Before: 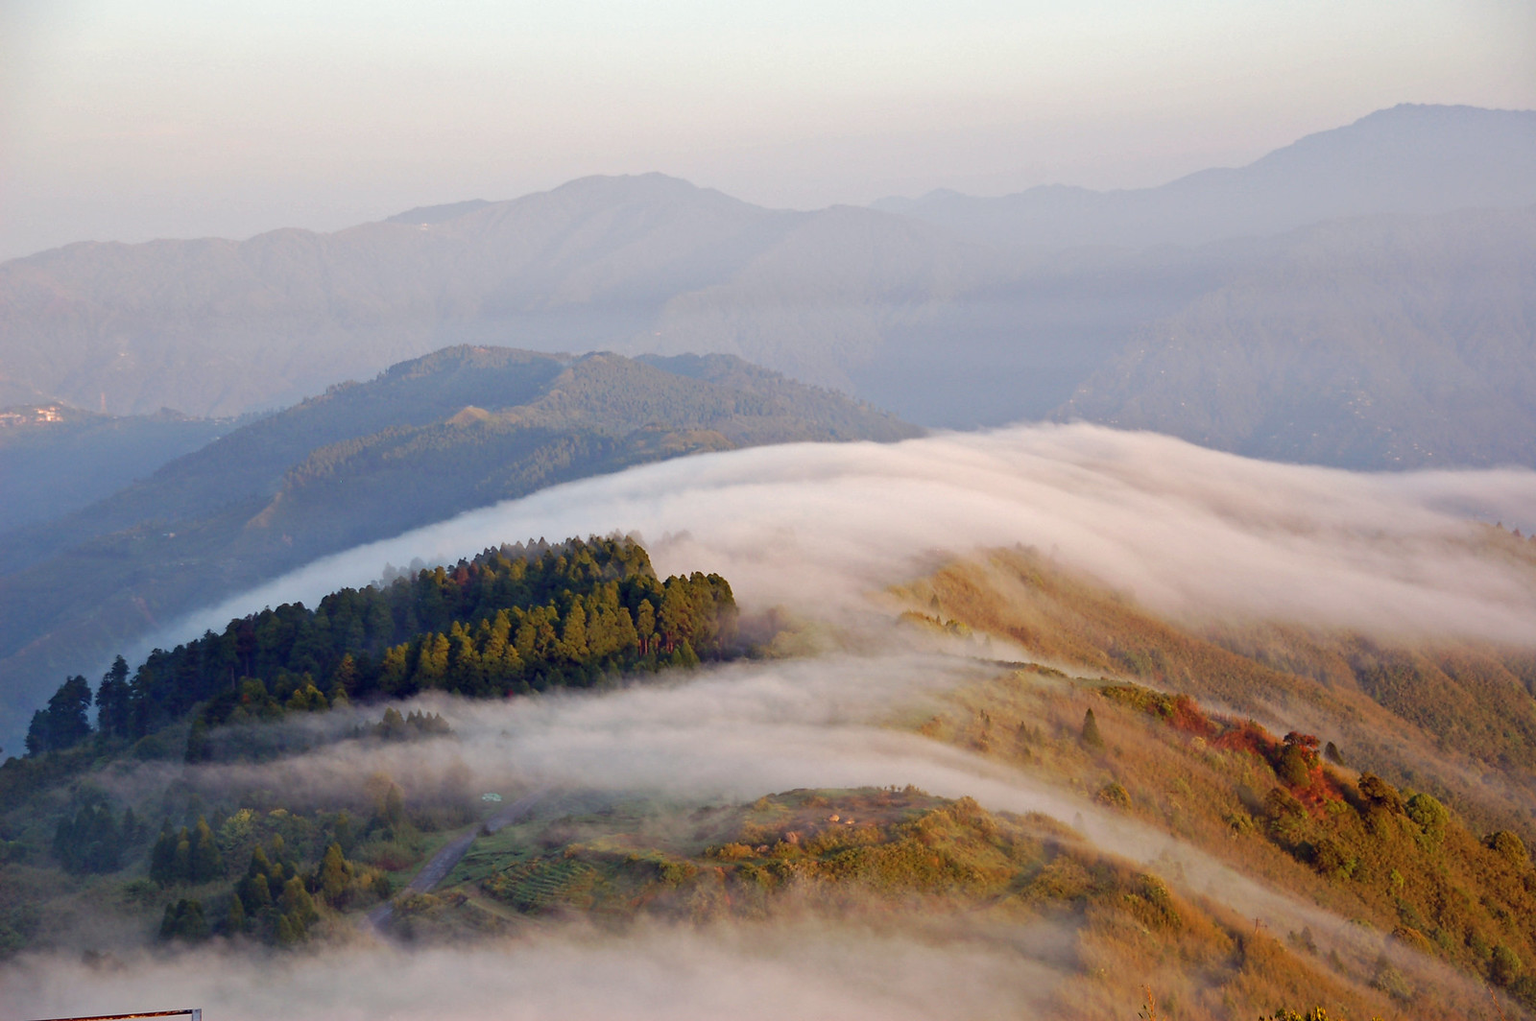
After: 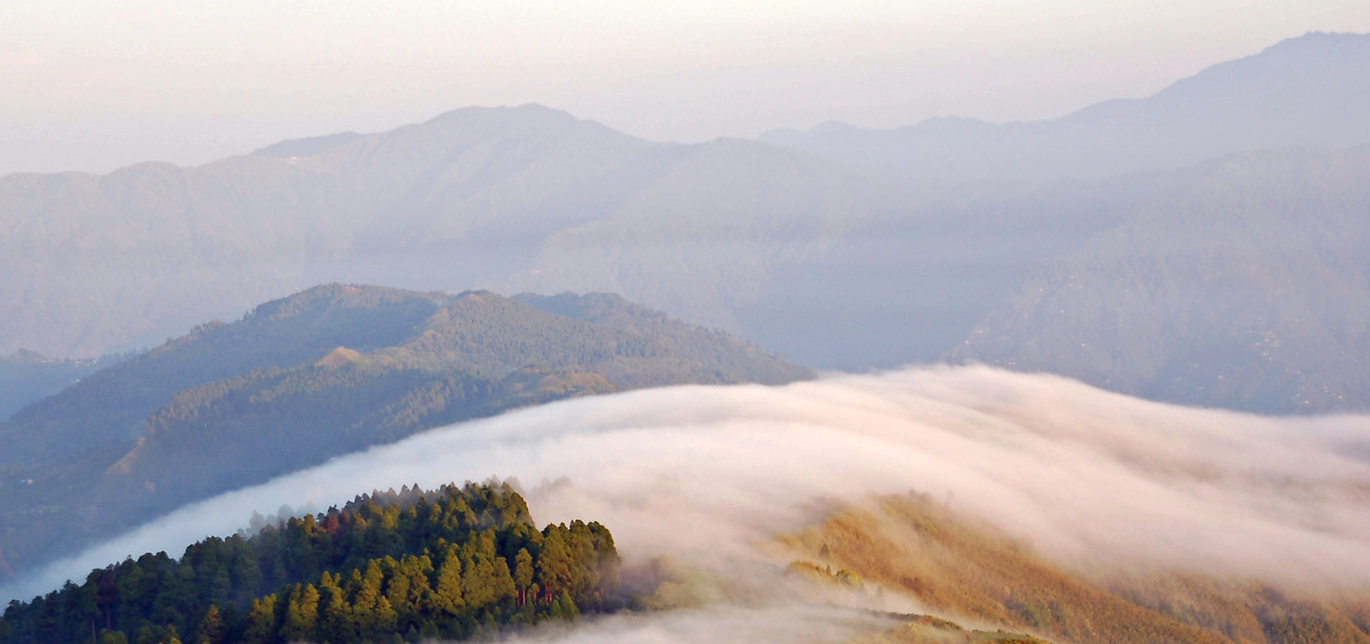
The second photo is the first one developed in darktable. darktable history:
levels: mode automatic, levels [0.031, 0.5, 0.969]
crop and rotate: left 9.345%, top 7.231%, right 4.989%, bottom 32.156%
